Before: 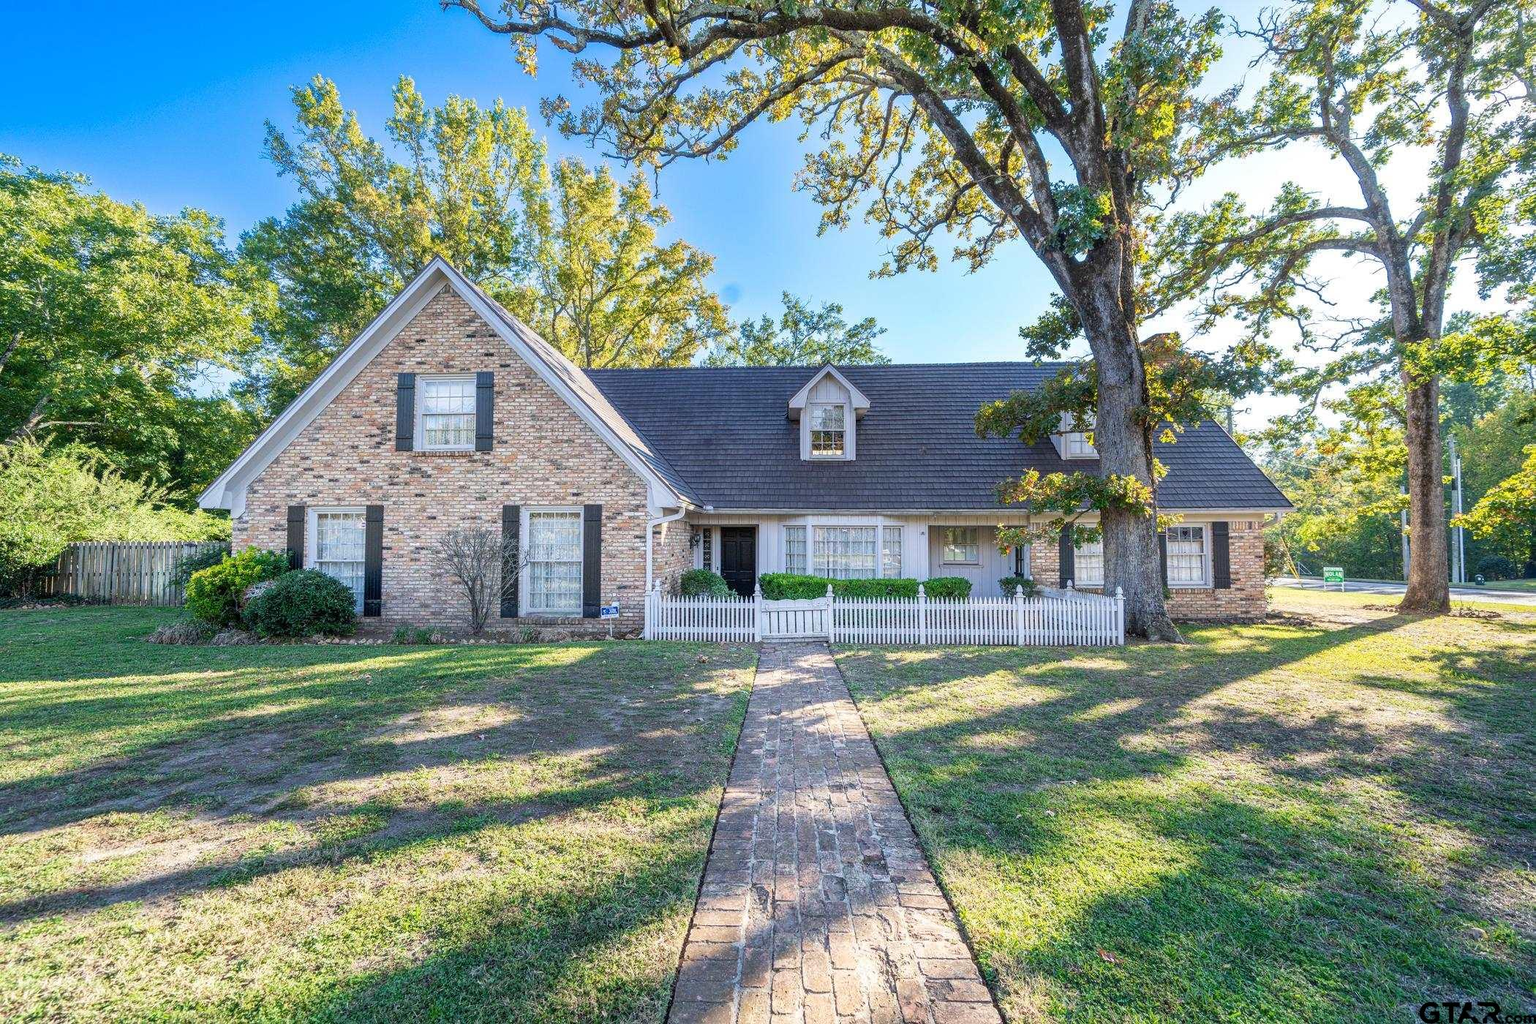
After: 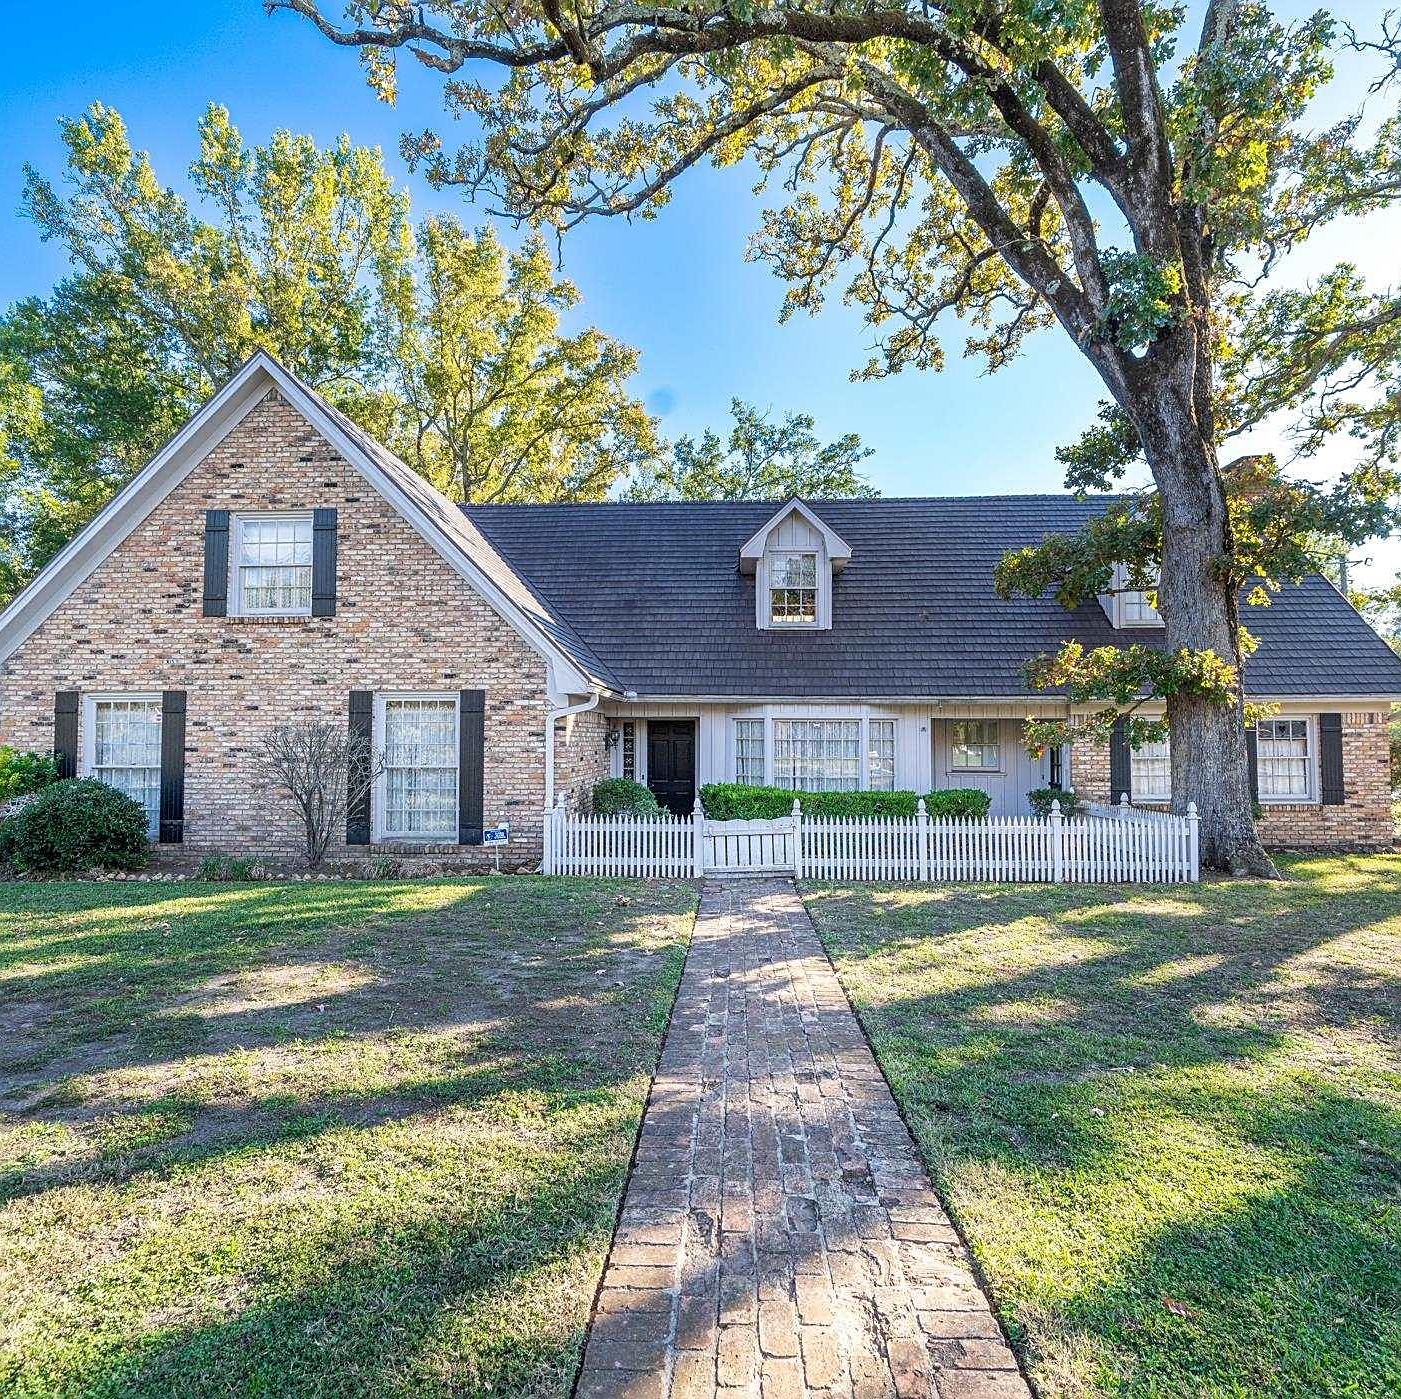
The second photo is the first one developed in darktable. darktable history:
sharpen: on, module defaults
crop and rotate: left 16.136%, right 17.134%
